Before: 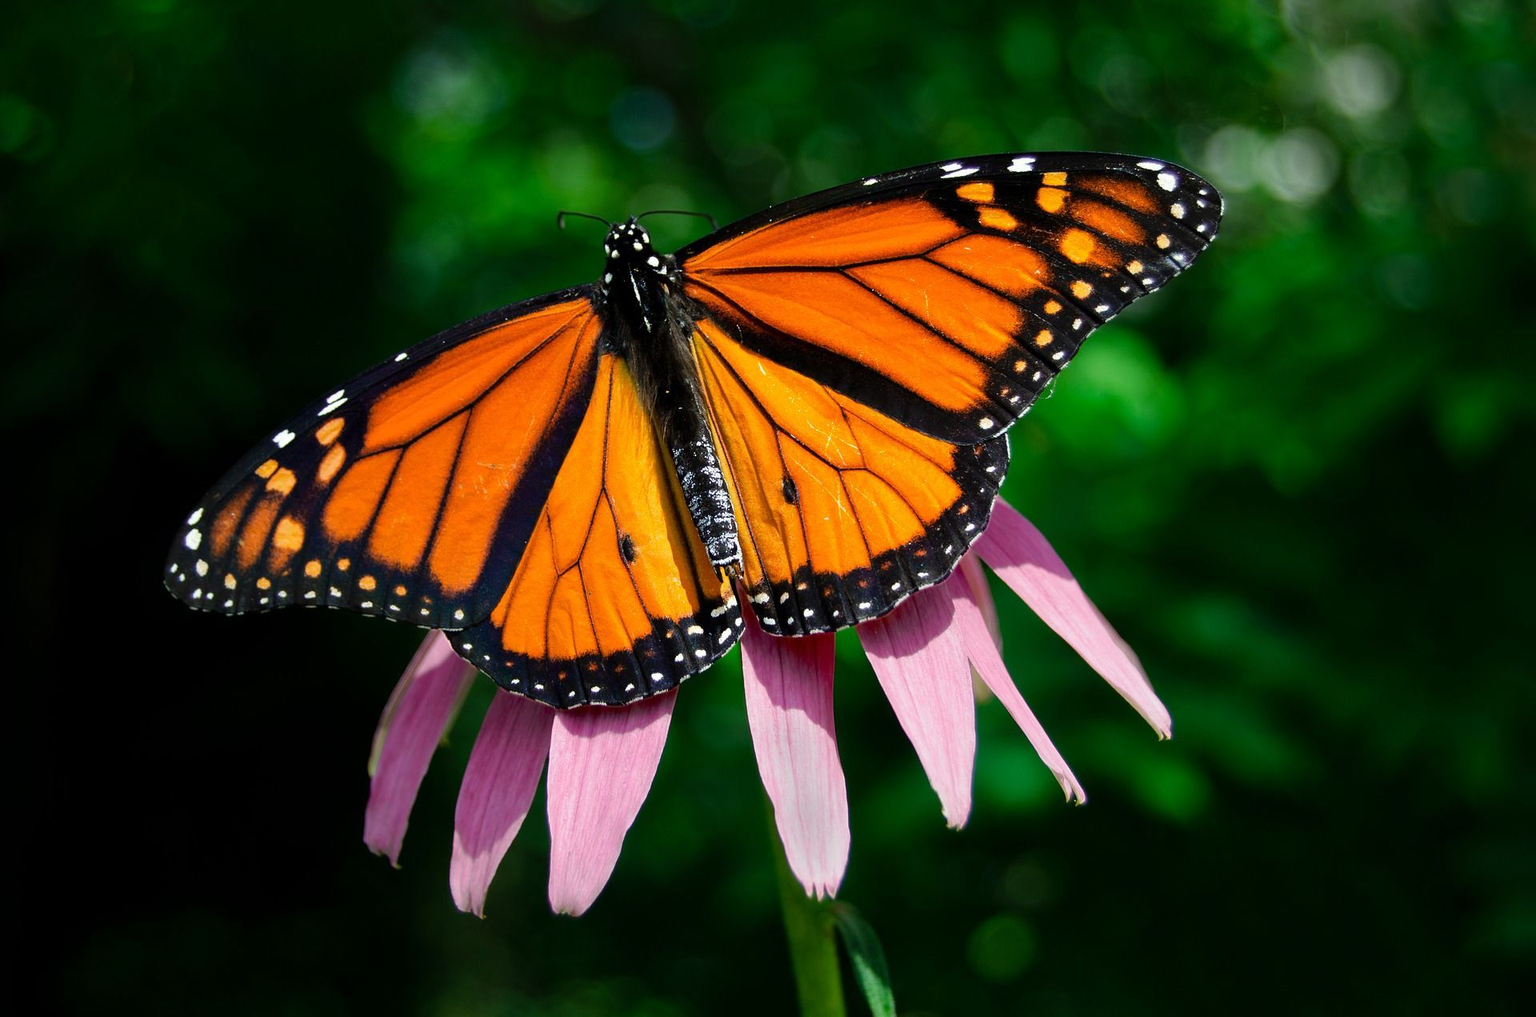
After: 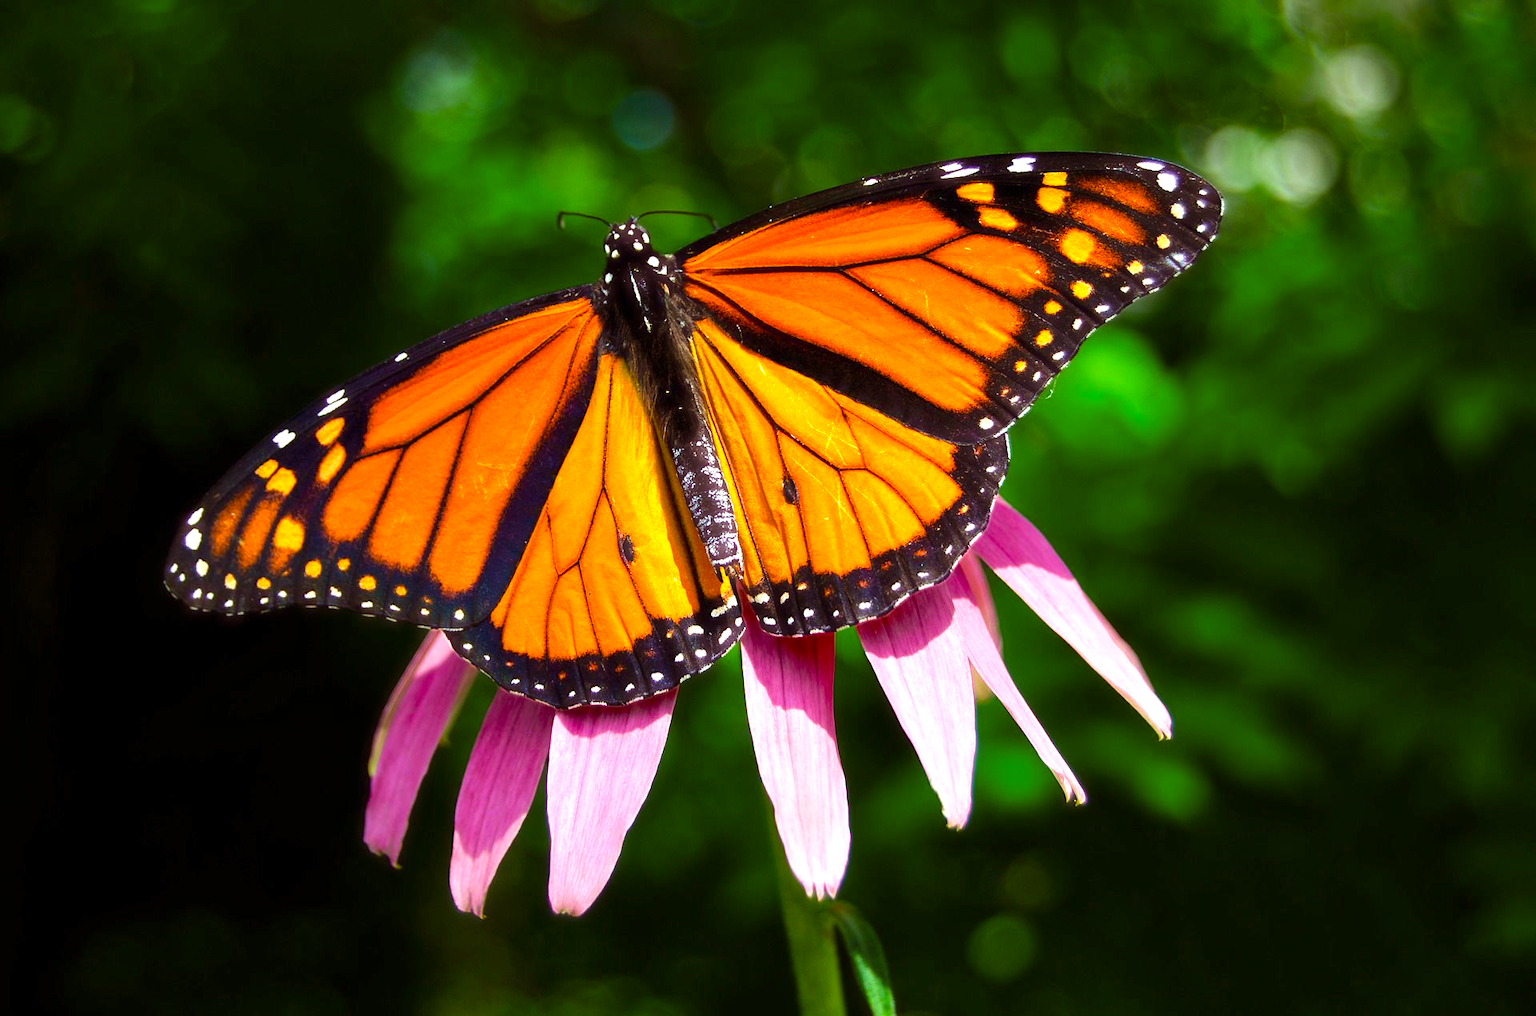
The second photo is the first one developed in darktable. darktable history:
color balance rgb: power › chroma 1.525%, power › hue 26.09°, perceptual saturation grading › global saturation 25.035%, global vibrance 20%
haze removal: strength -0.098, adaptive false
exposure: exposure 0.728 EV, compensate highlight preservation false
velvia: on, module defaults
